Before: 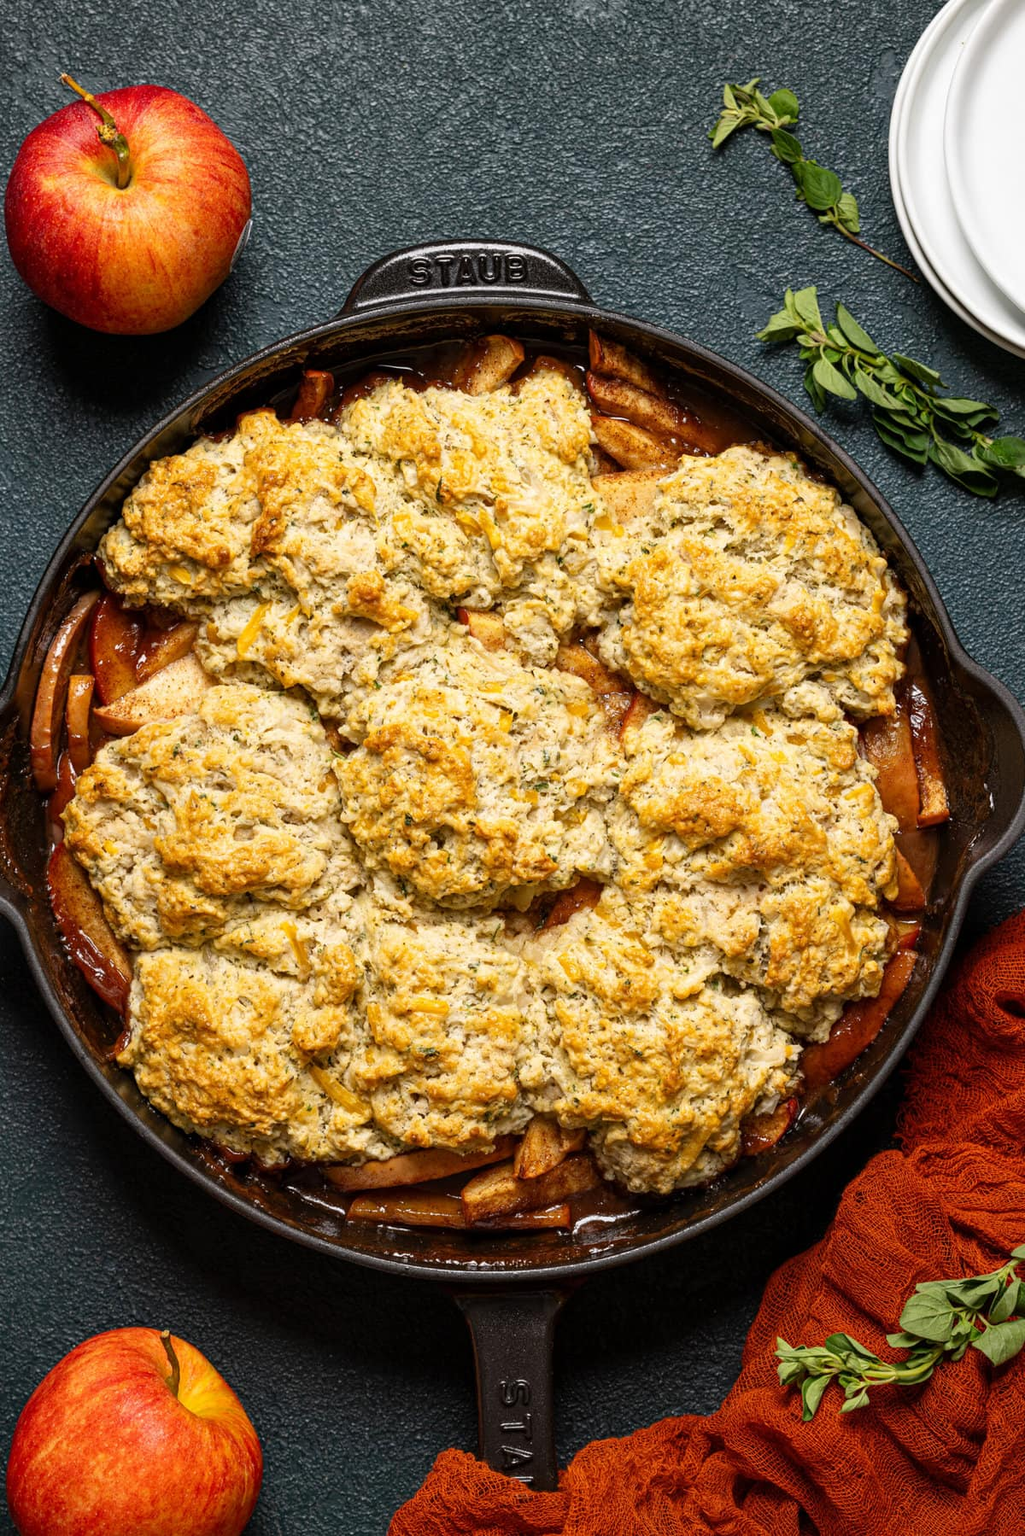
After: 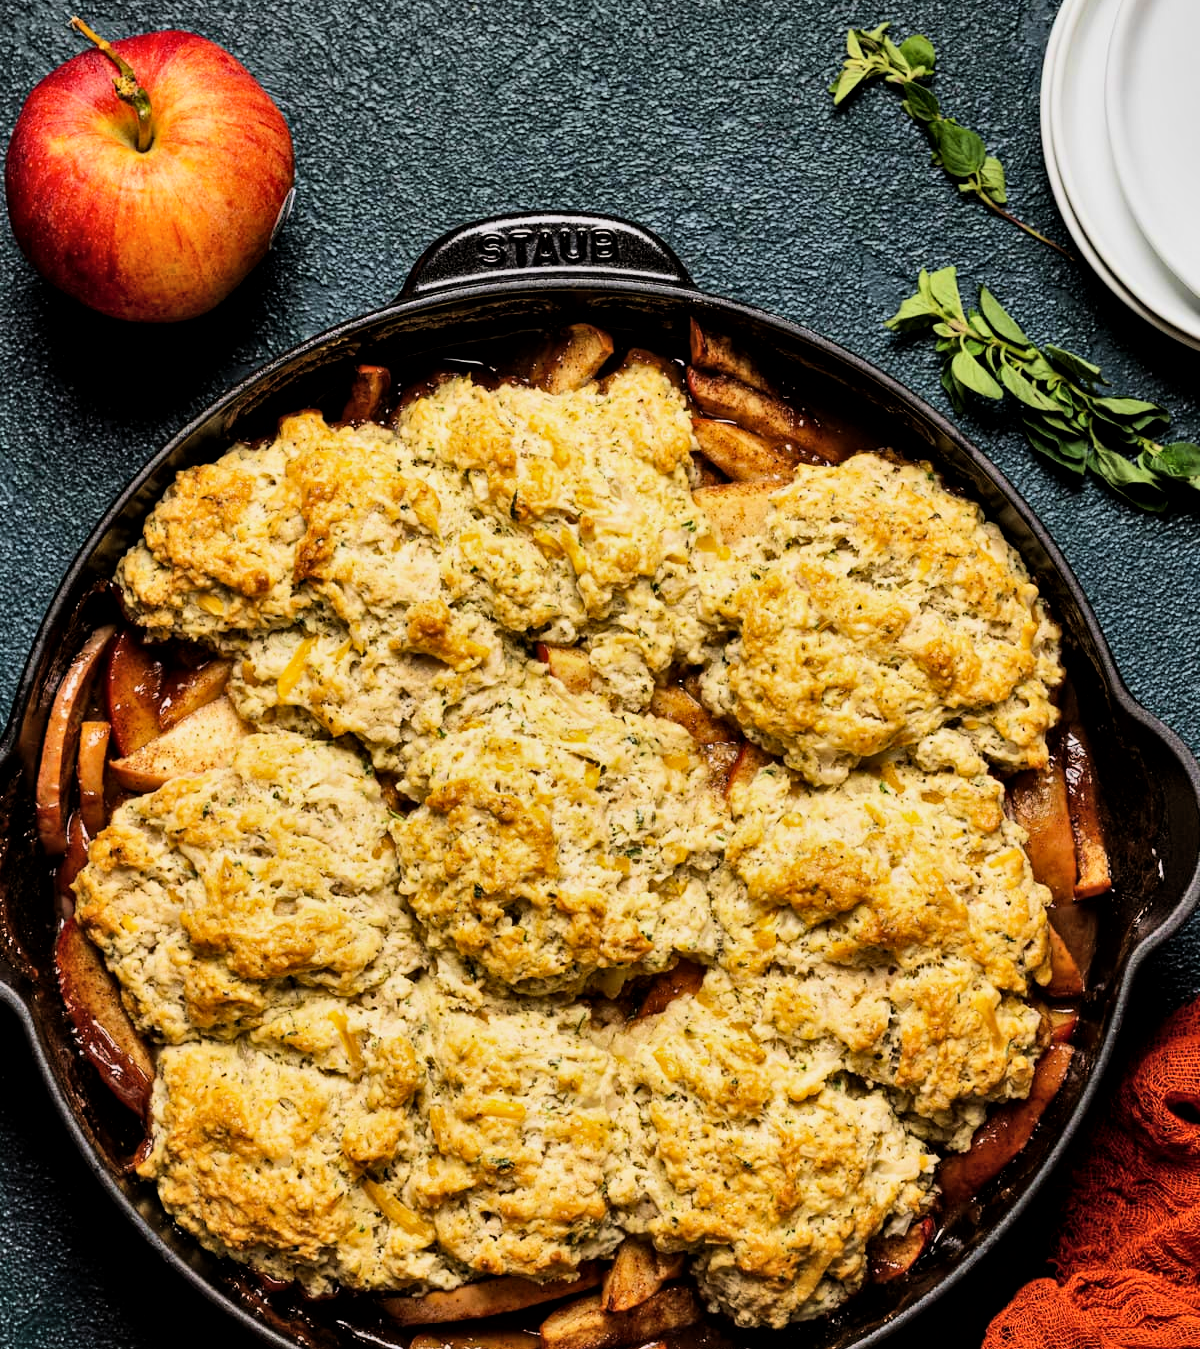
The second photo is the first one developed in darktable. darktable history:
crop: top 3.857%, bottom 21.132%
shadows and highlights: highlights color adjustment 0%, low approximation 0.01, soften with gaussian
local contrast: mode bilateral grid, contrast 20, coarseness 50, detail 120%, midtone range 0.2
haze removal: compatibility mode true, adaptive false
filmic rgb: black relative exposure -7.65 EV, white relative exposure 4.56 EV, hardness 3.61, color science v6 (2022)
velvia: on, module defaults
tone equalizer: -8 EV -0.75 EV, -7 EV -0.7 EV, -6 EV -0.6 EV, -5 EV -0.4 EV, -3 EV 0.4 EV, -2 EV 0.6 EV, -1 EV 0.7 EV, +0 EV 0.75 EV, edges refinement/feathering 500, mask exposure compensation -1.57 EV, preserve details no
